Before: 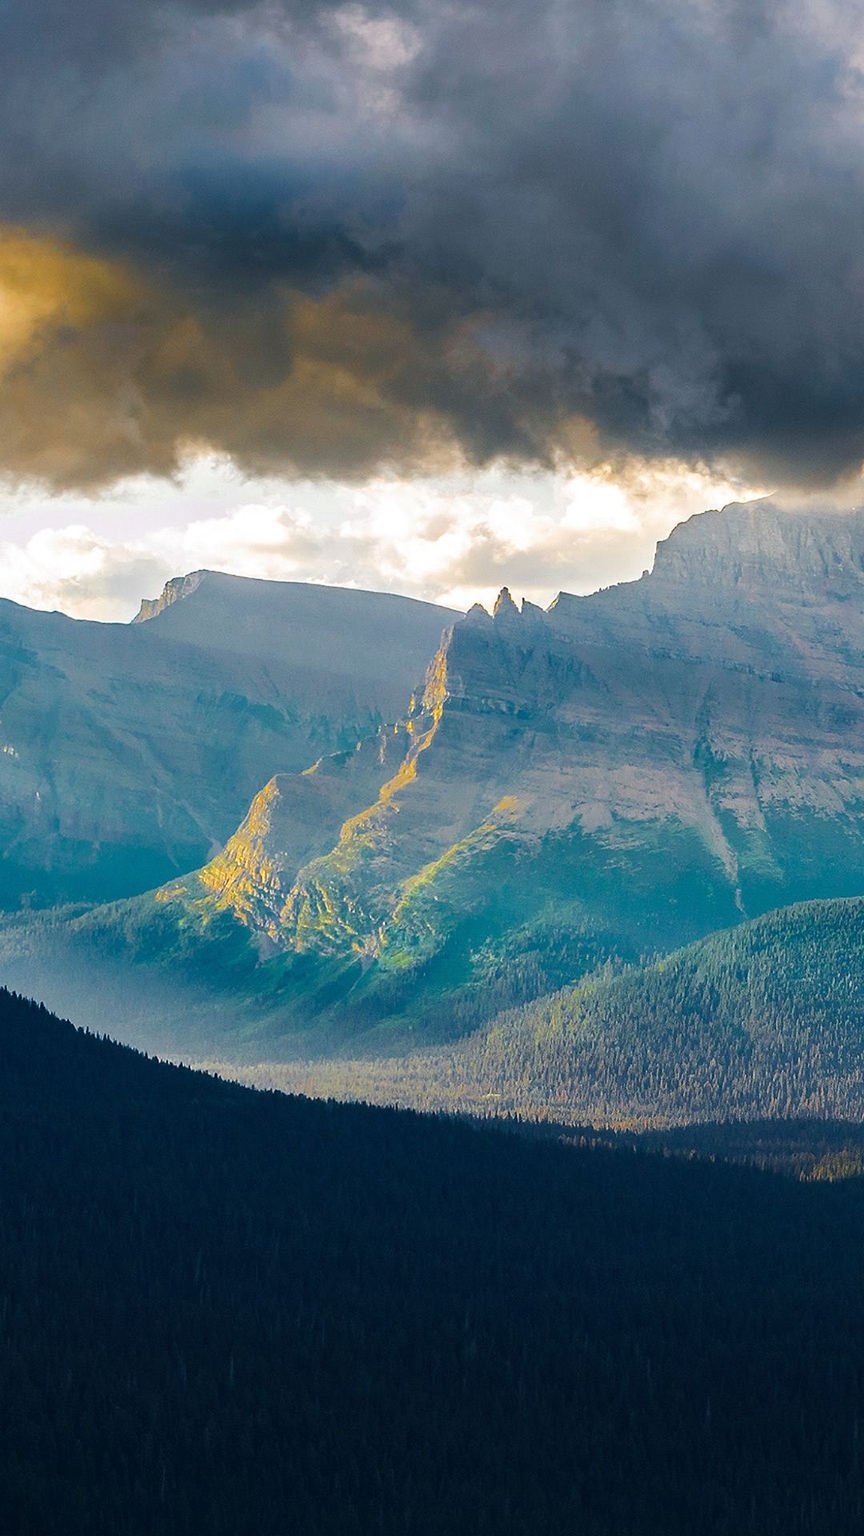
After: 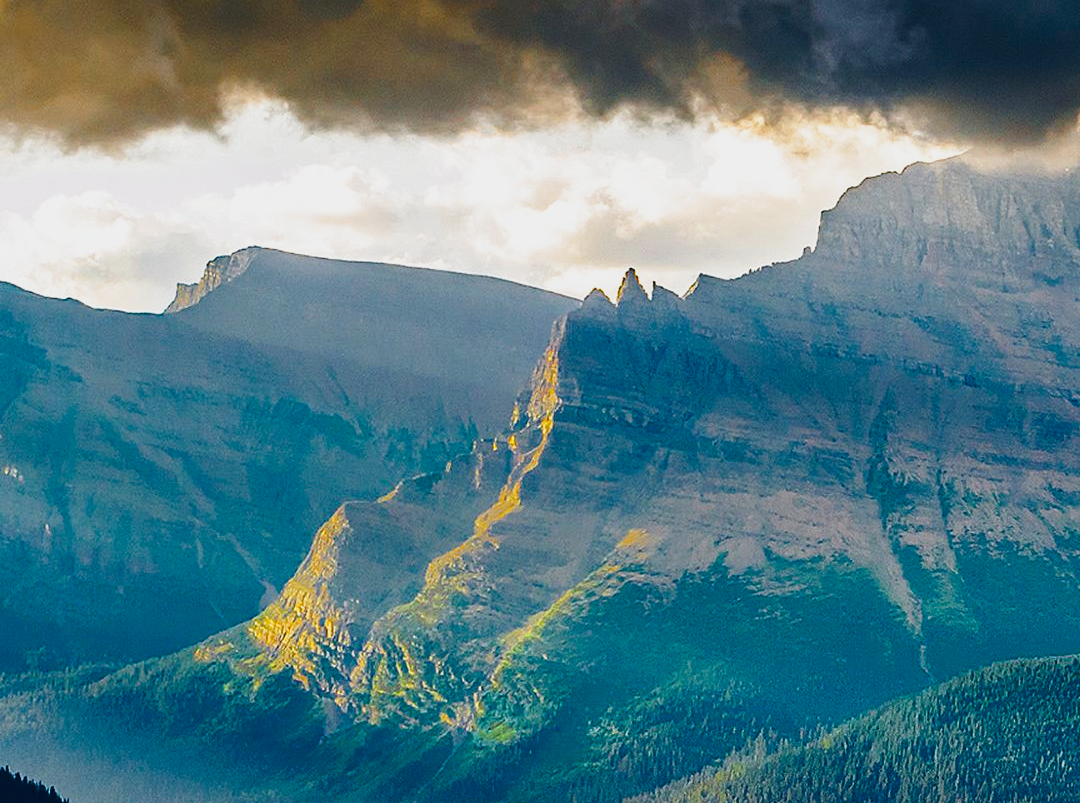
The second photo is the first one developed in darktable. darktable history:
contrast brightness saturation: contrast 0.066, brightness -0.15, saturation 0.112
crop and rotate: top 24.309%, bottom 33.85%
tone curve: curves: ch0 [(0, 0.029) (0.099, 0.082) (0.264, 0.253) (0.447, 0.481) (0.678, 0.721) (0.828, 0.857) (0.992, 0.94)]; ch1 [(0, 0) (0.311, 0.266) (0.411, 0.374) (0.481, 0.458) (0.501, 0.499) (0.514, 0.512) (0.575, 0.577) (0.643, 0.648) (0.682, 0.674) (0.802, 0.812) (1, 1)]; ch2 [(0, 0) (0.259, 0.207) (0.323, 0.311) (0.376, 0.353) (0.463, 0.456) (0.498, 0.498) (0.524, 0.512) (0.574, 0.582) (0.648, 0.653) (0.768, 0.728) (1, 1)], preserve colors none
